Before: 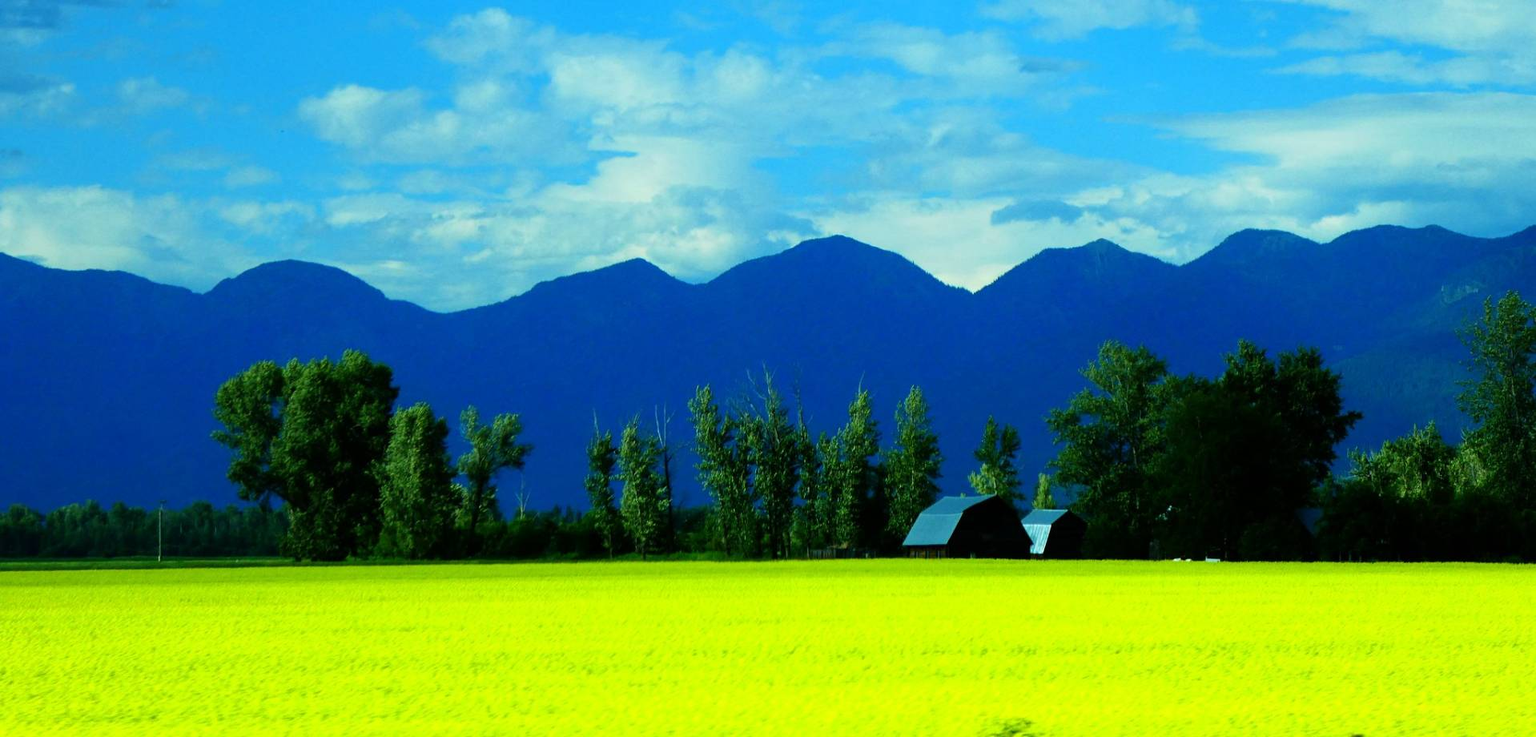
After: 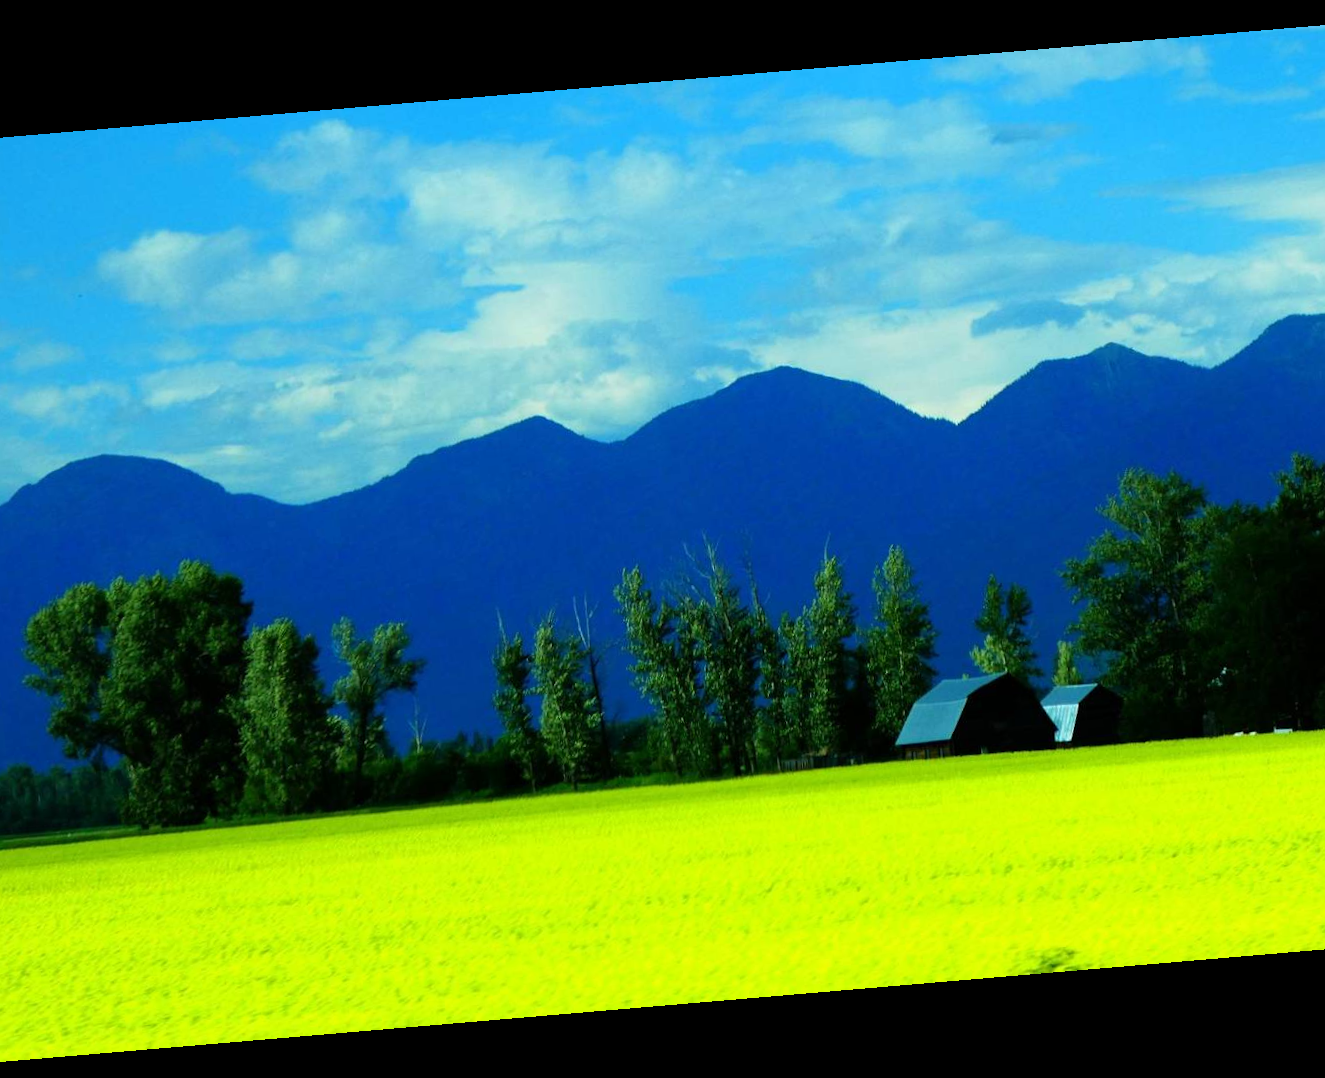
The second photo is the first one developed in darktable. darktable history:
crop and rotate: left 14.436%, right 18.898%
rotate and perspective: rotation -4.86°, automatic cropping off
